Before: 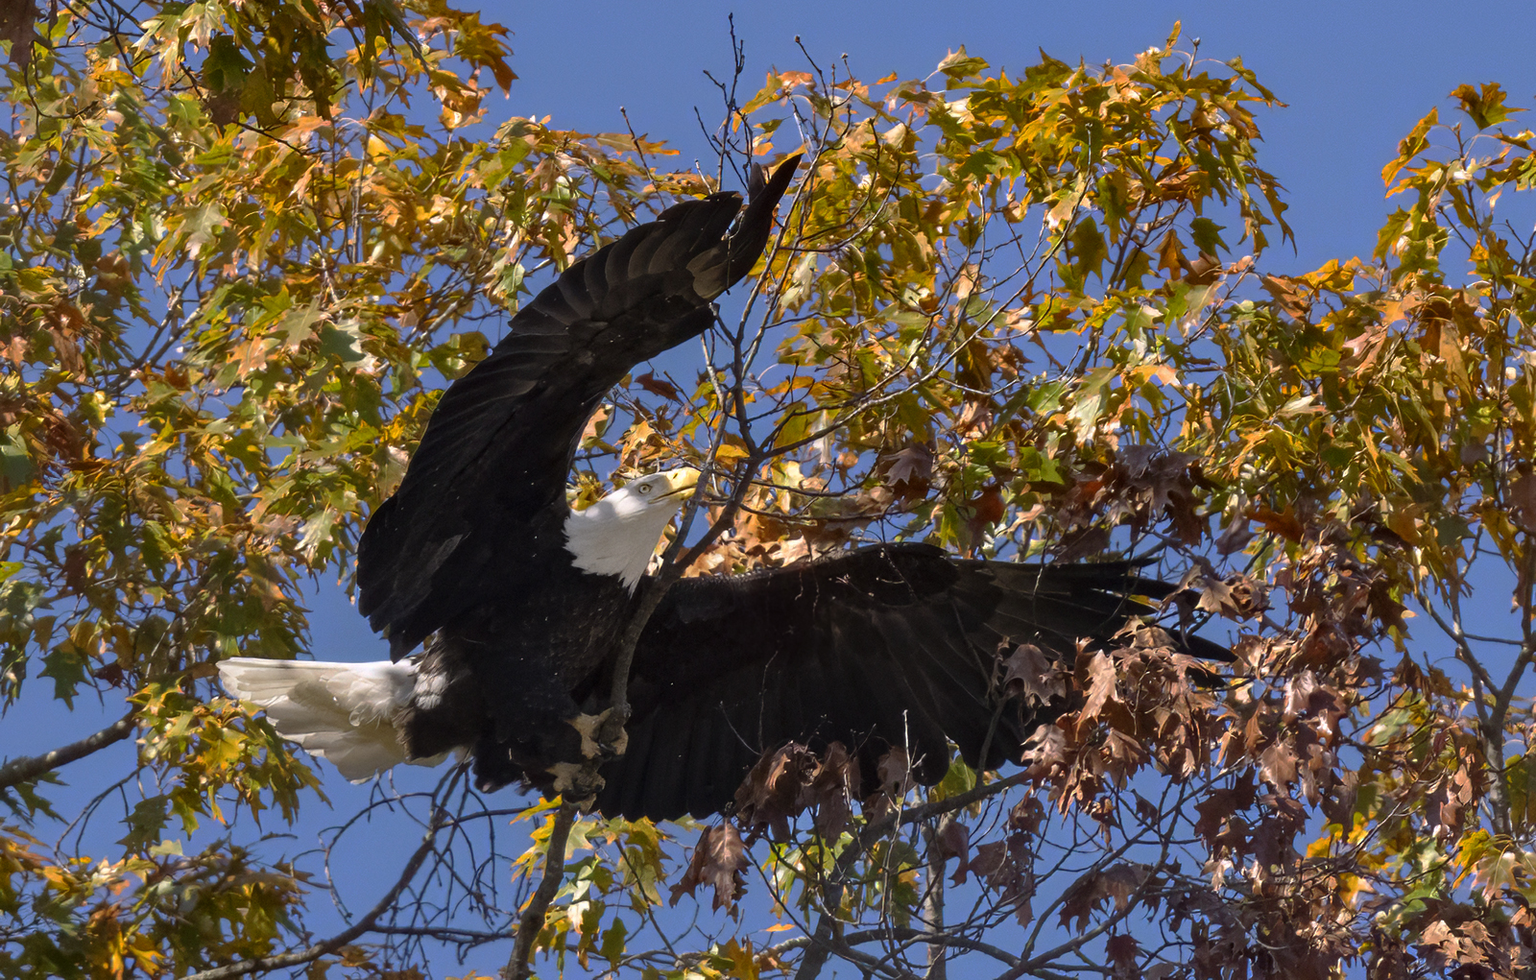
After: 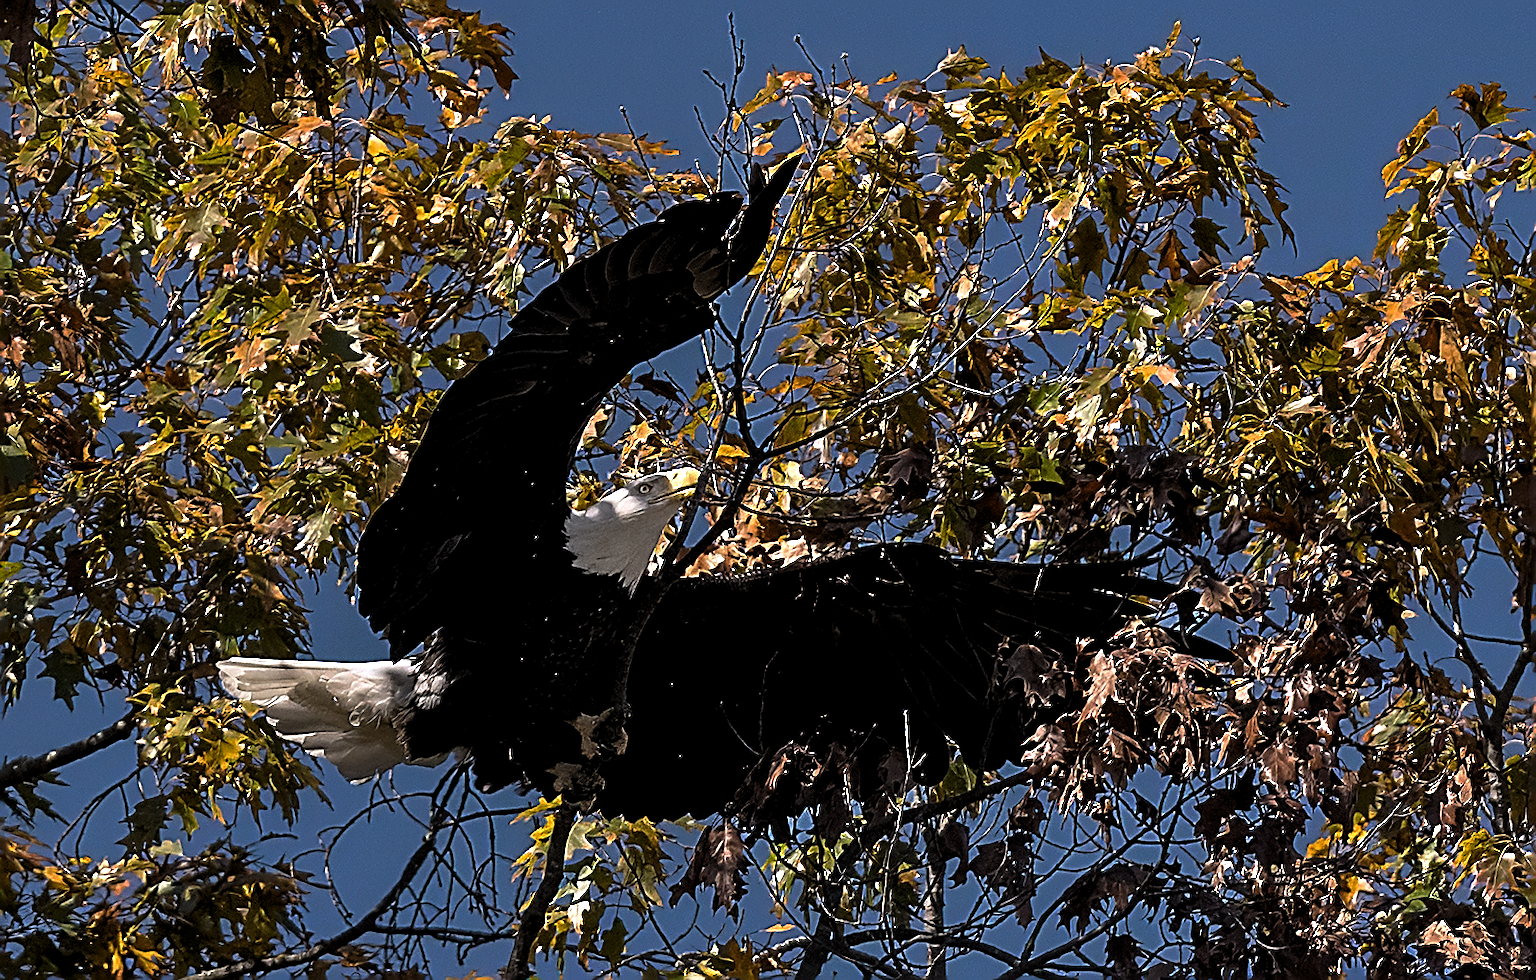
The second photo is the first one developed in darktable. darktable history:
levels: levels [0.101, 0.578, 0.953]
exposure: exposure -0.069 EV, compensate exposure bias true, compensate highlight preservation false
sharpen: amount 1.873
